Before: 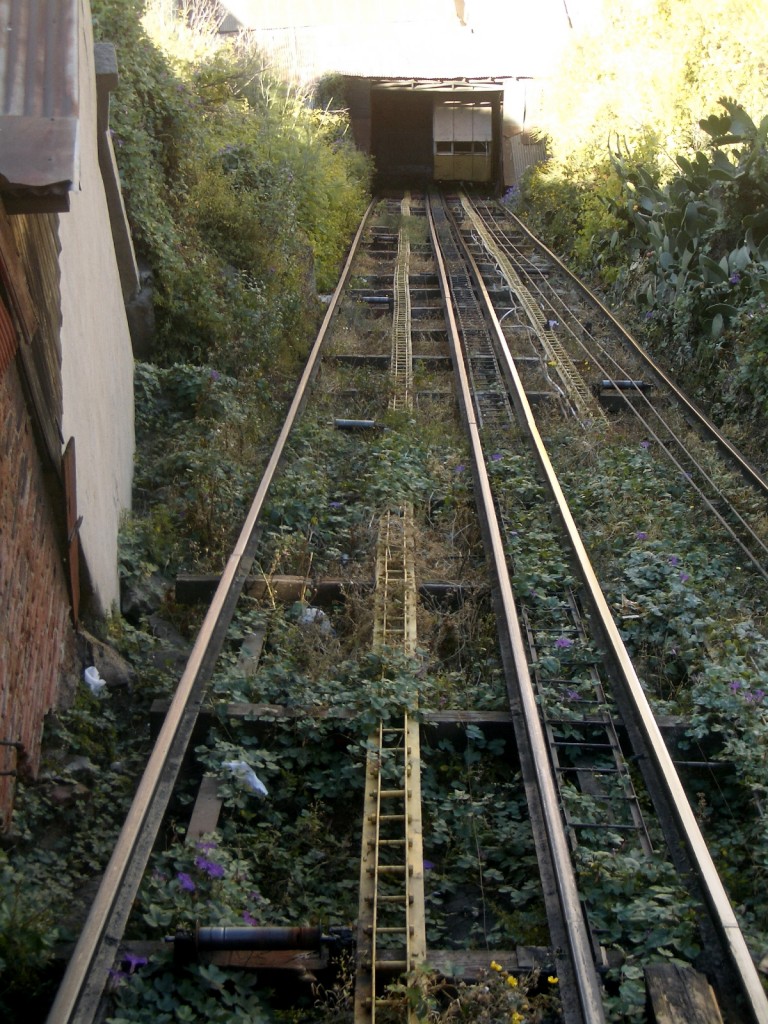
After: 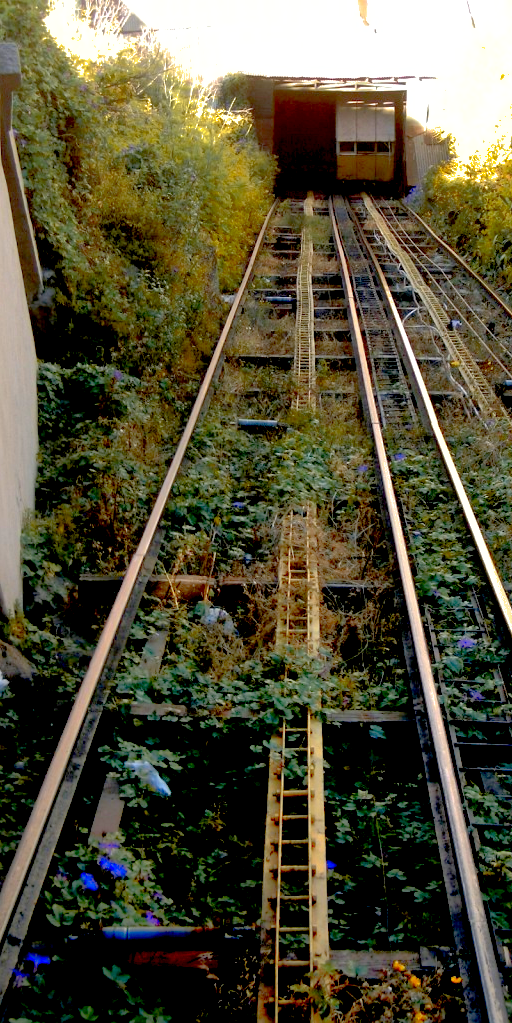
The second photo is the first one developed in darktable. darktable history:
exposure: black level correction 0.031, exposure 0.317 EV, compensate exposure bias true, compensate highlight preservation false
color zones: curves: ch1 [(0.24, 0.629) (0.75, 0.5)]; ch2 [(0.255, 0.454) (0.745, 0.491)]
crop and rotate: left 12.69%, right 20.624%
shadows and highlights: highlights color adjustment 78.4%
